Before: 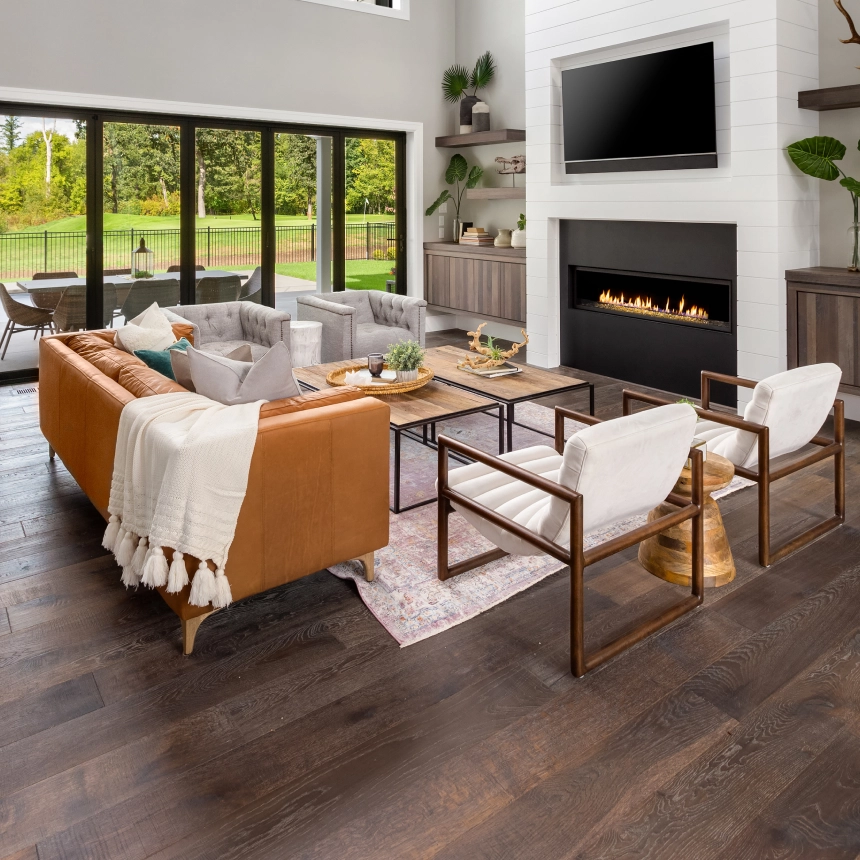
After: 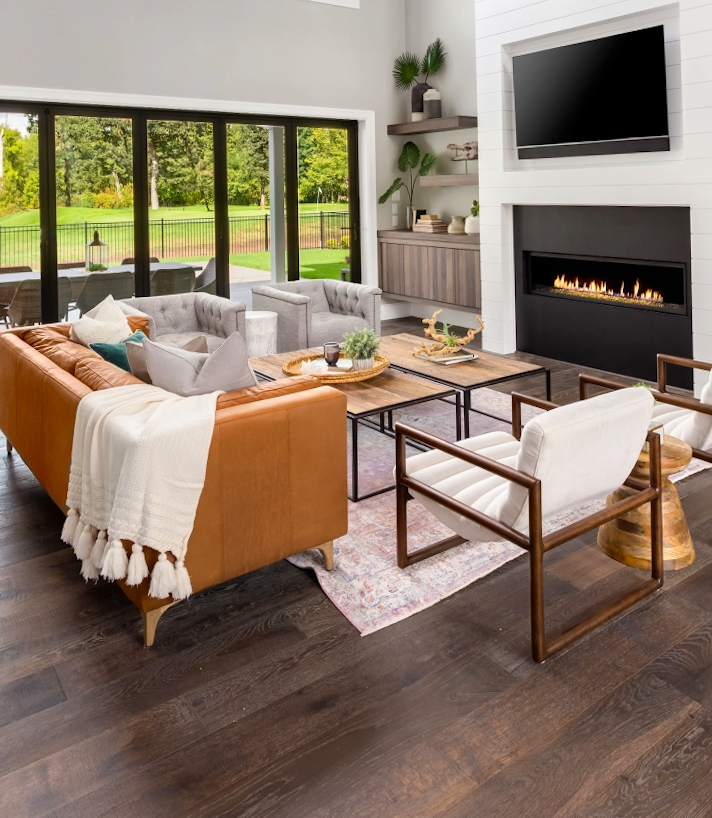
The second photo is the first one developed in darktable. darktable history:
crop and rotate: angle 1°, left 4.281%, top 0.642%, right 11.383%, bottom 2.486%
contrast brightness saturation: contrast 0.1, brightness 0.03, saturation 0.09
